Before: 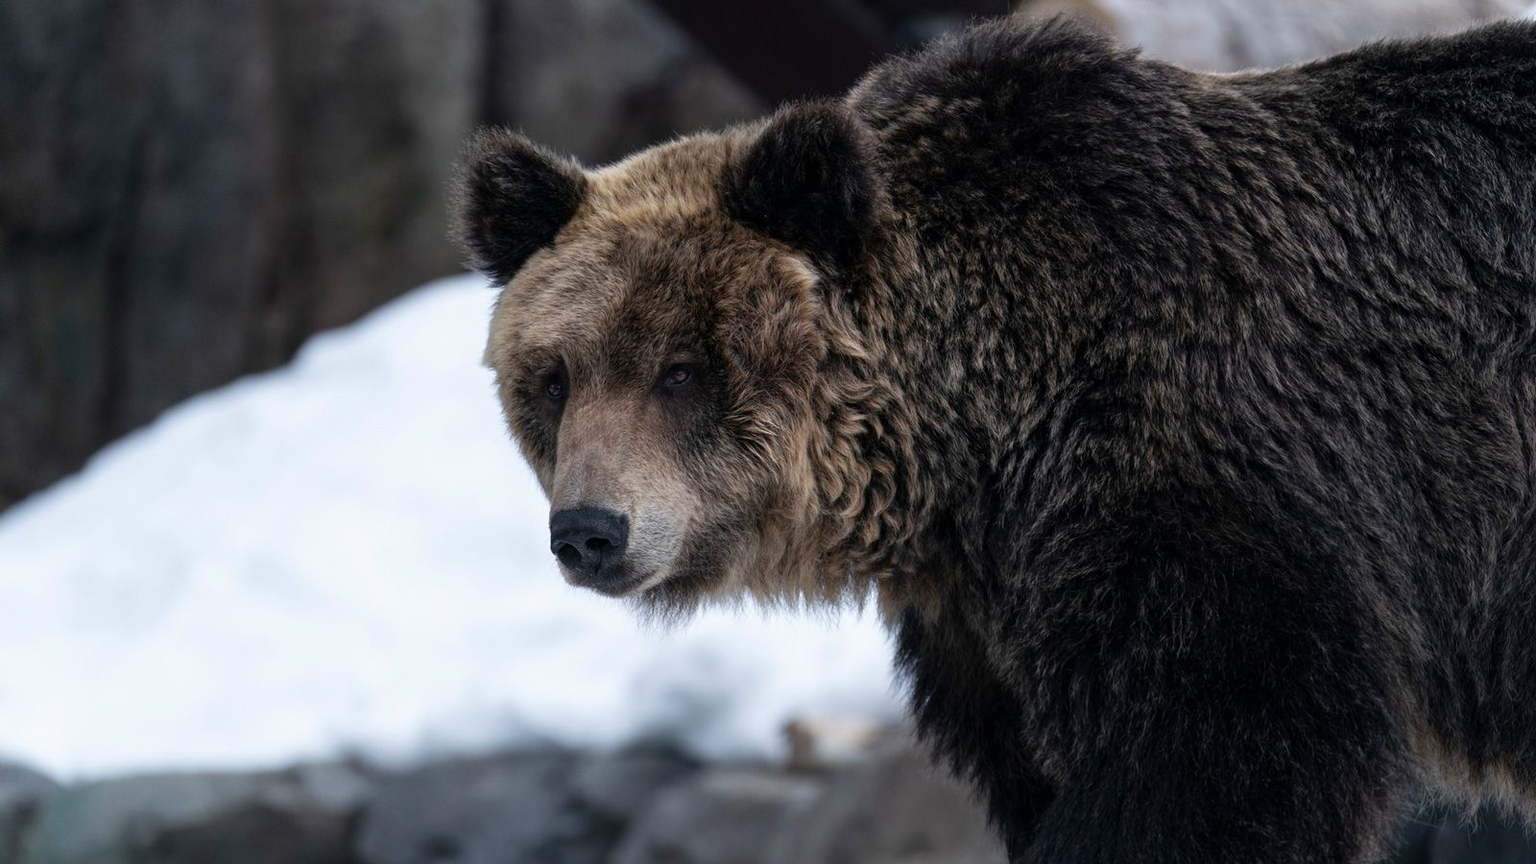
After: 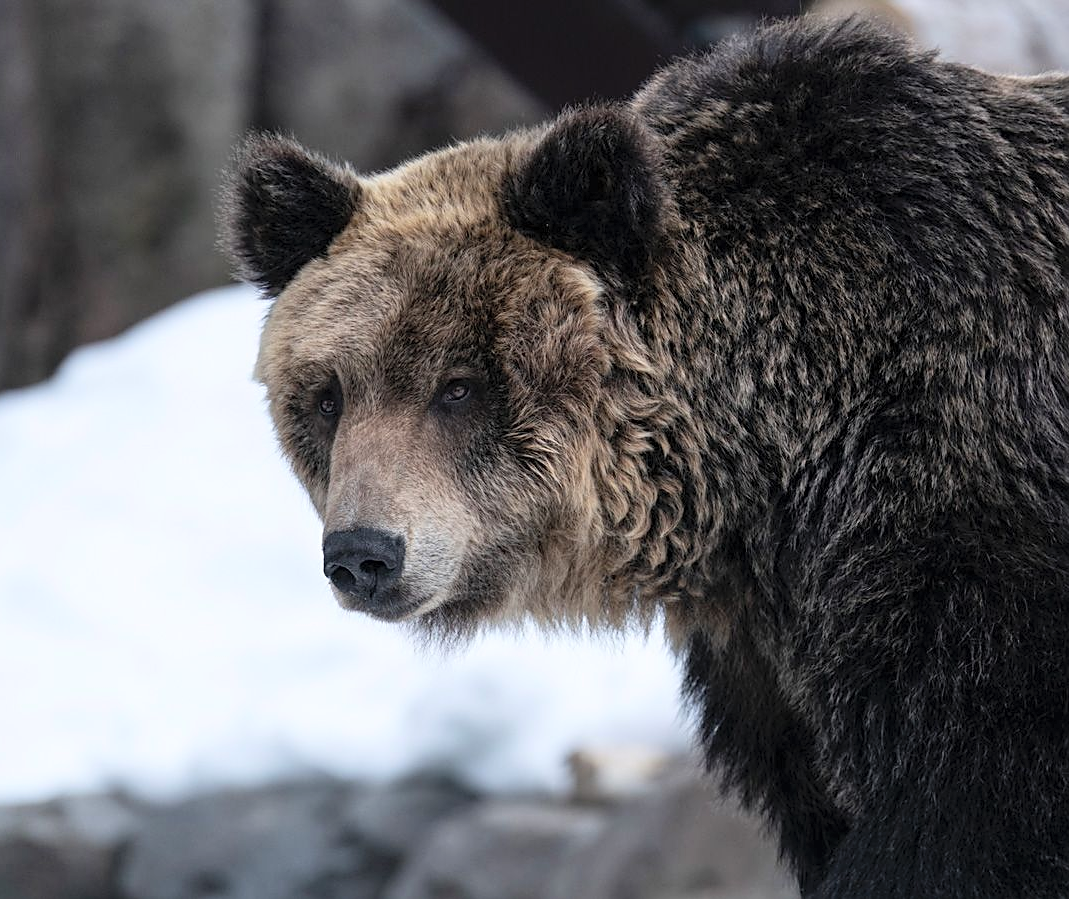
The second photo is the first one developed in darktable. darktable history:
sharpen: on, module defaults
contrast brightness saturation: contrast 0.136, brightness 0.218
crop and rotate: left 15.65%, right 17.505%
